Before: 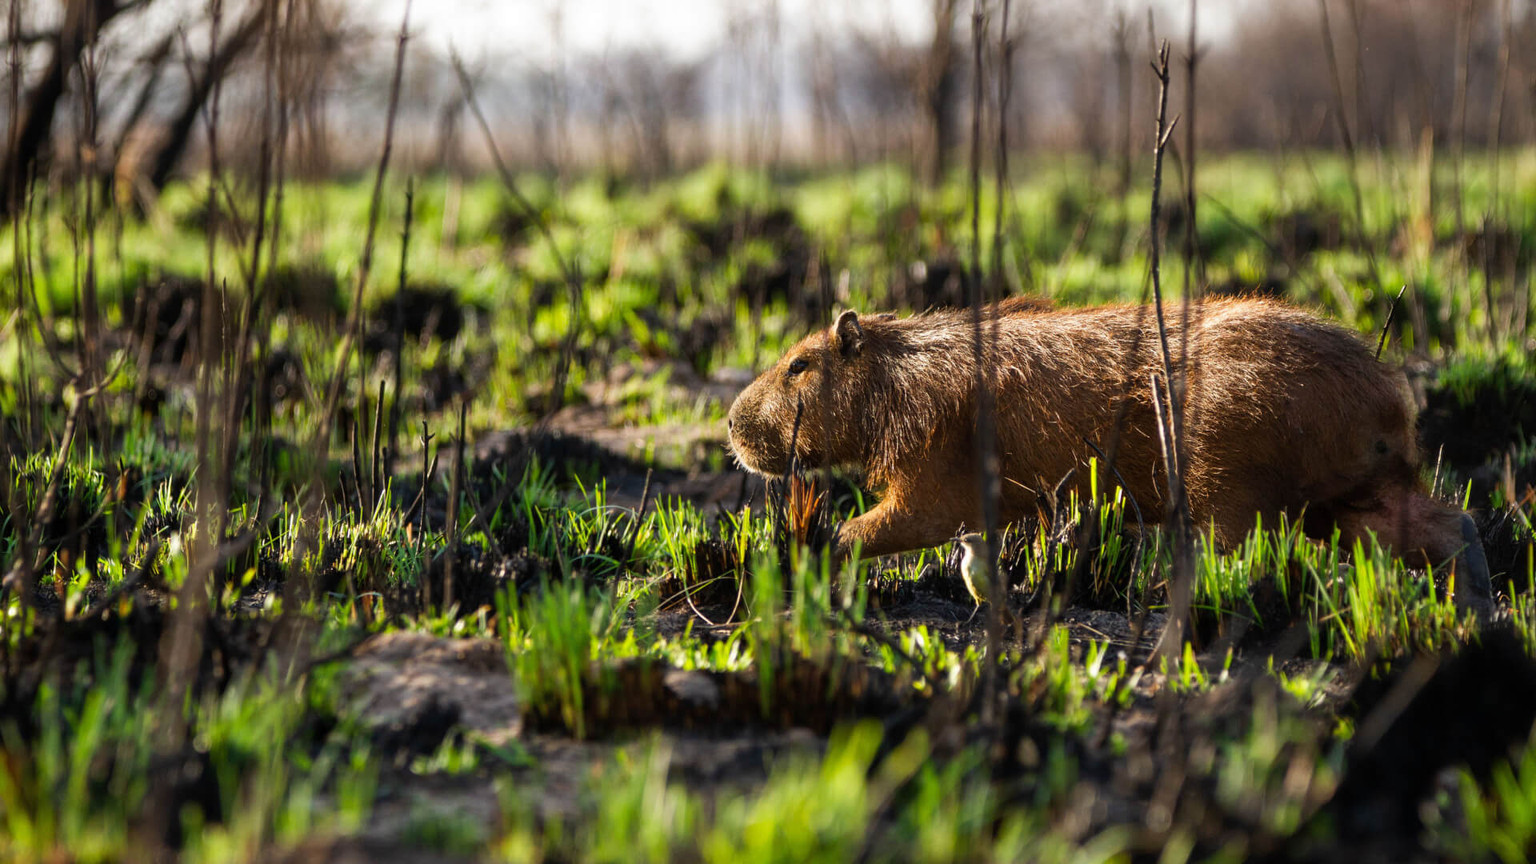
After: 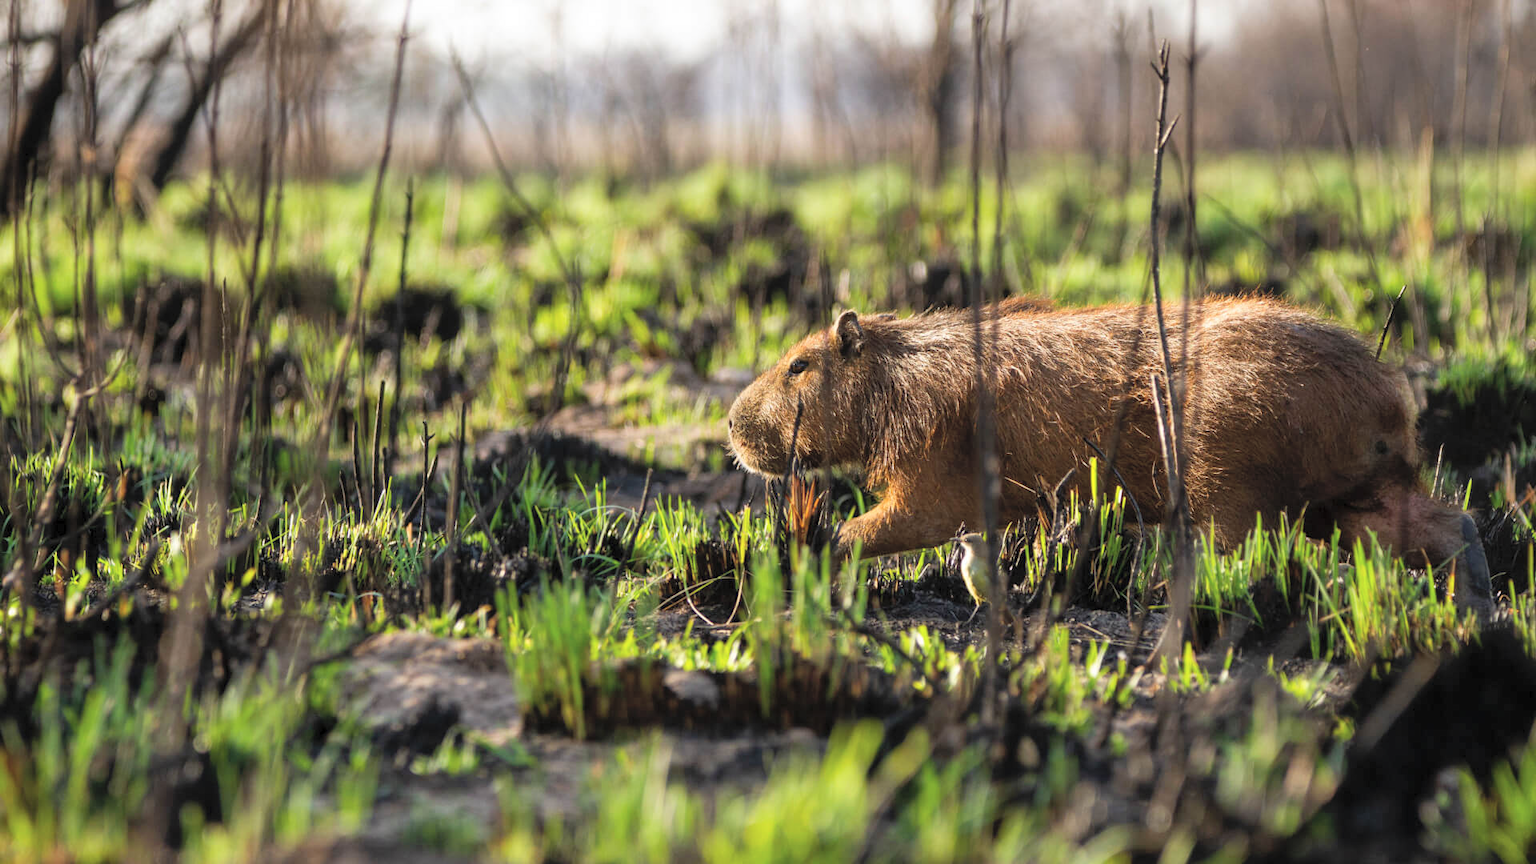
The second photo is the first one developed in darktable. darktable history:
color correction: highlights b* -0.025, saturation 1.83
contrast brightness saturation: brightness 0.189, saturation -0.483
